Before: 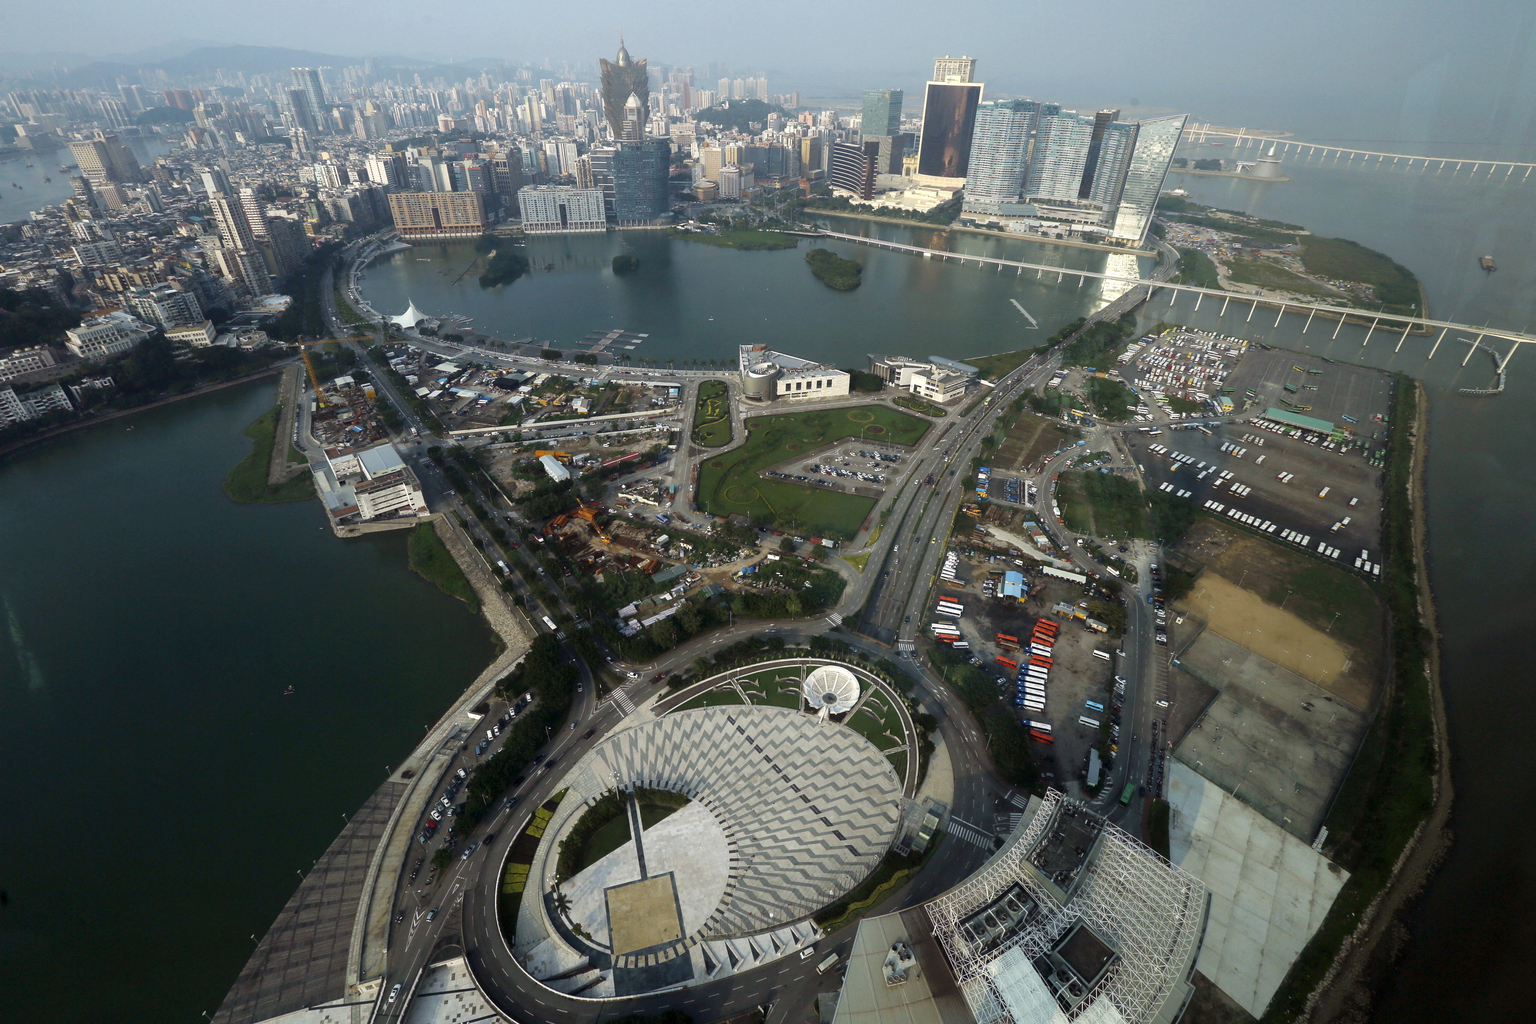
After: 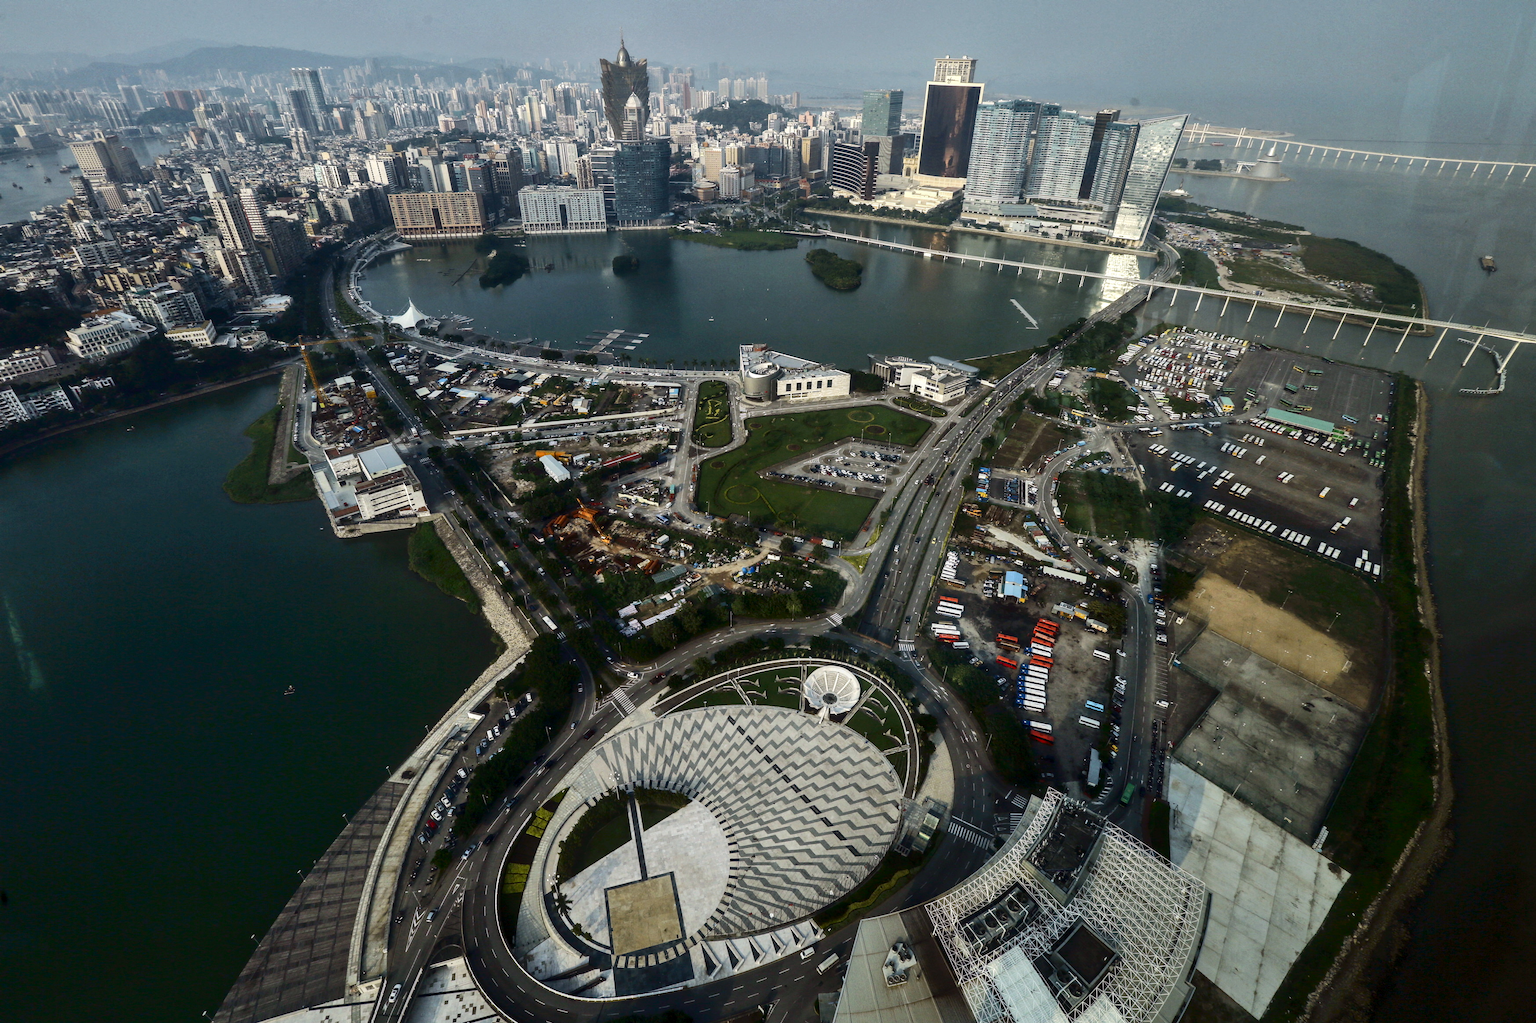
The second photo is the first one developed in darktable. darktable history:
local contrast: on, module defaults
tone curve: curves: ch0 [(0, 0) (0.003, 0.003) (0.011, 0.009) (0.025, 0.018) (0.044, 0.028) (0.069, 0.038) (0.1, 0.049) (0.136, 0.062) (0.177, 0.089) (0.224, 0.123) (0.277, 0.165) (0.335, 0.223) (0.399, 0.293) (0.468, 0.385) (0.543, 0.497) (0.623, 0.613) (0.709, 0.716) (0.801, 0.802) (0.898, 0.887) (1, 1)], color space Lab, independent channels, preserve colors none
shadows and highlights: radius 105.64, shadows 45.73, highlights -67.47, low approximation 0.01, soften with gaussian
